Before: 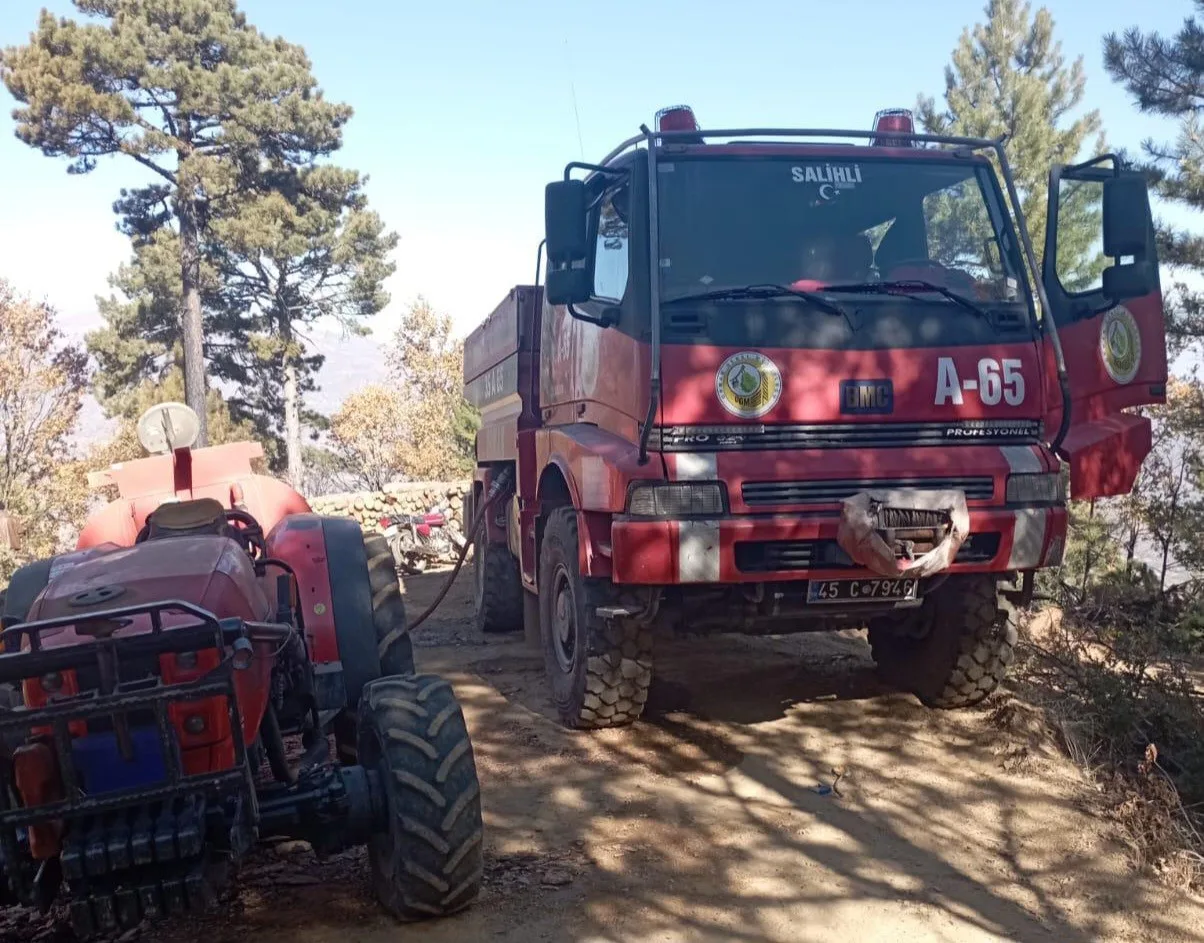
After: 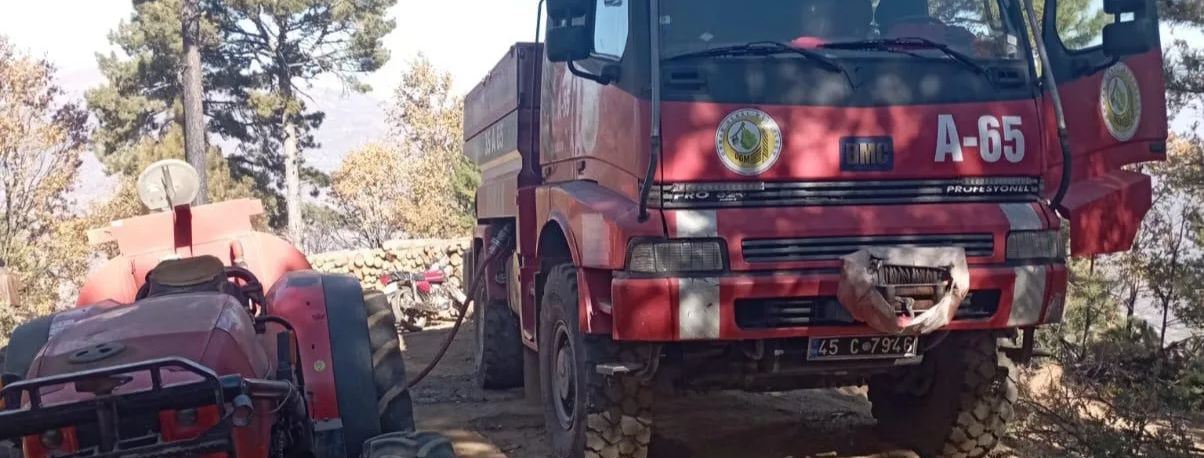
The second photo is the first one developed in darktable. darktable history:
crop and rotate: top 25.875%, bottom 25.482%
